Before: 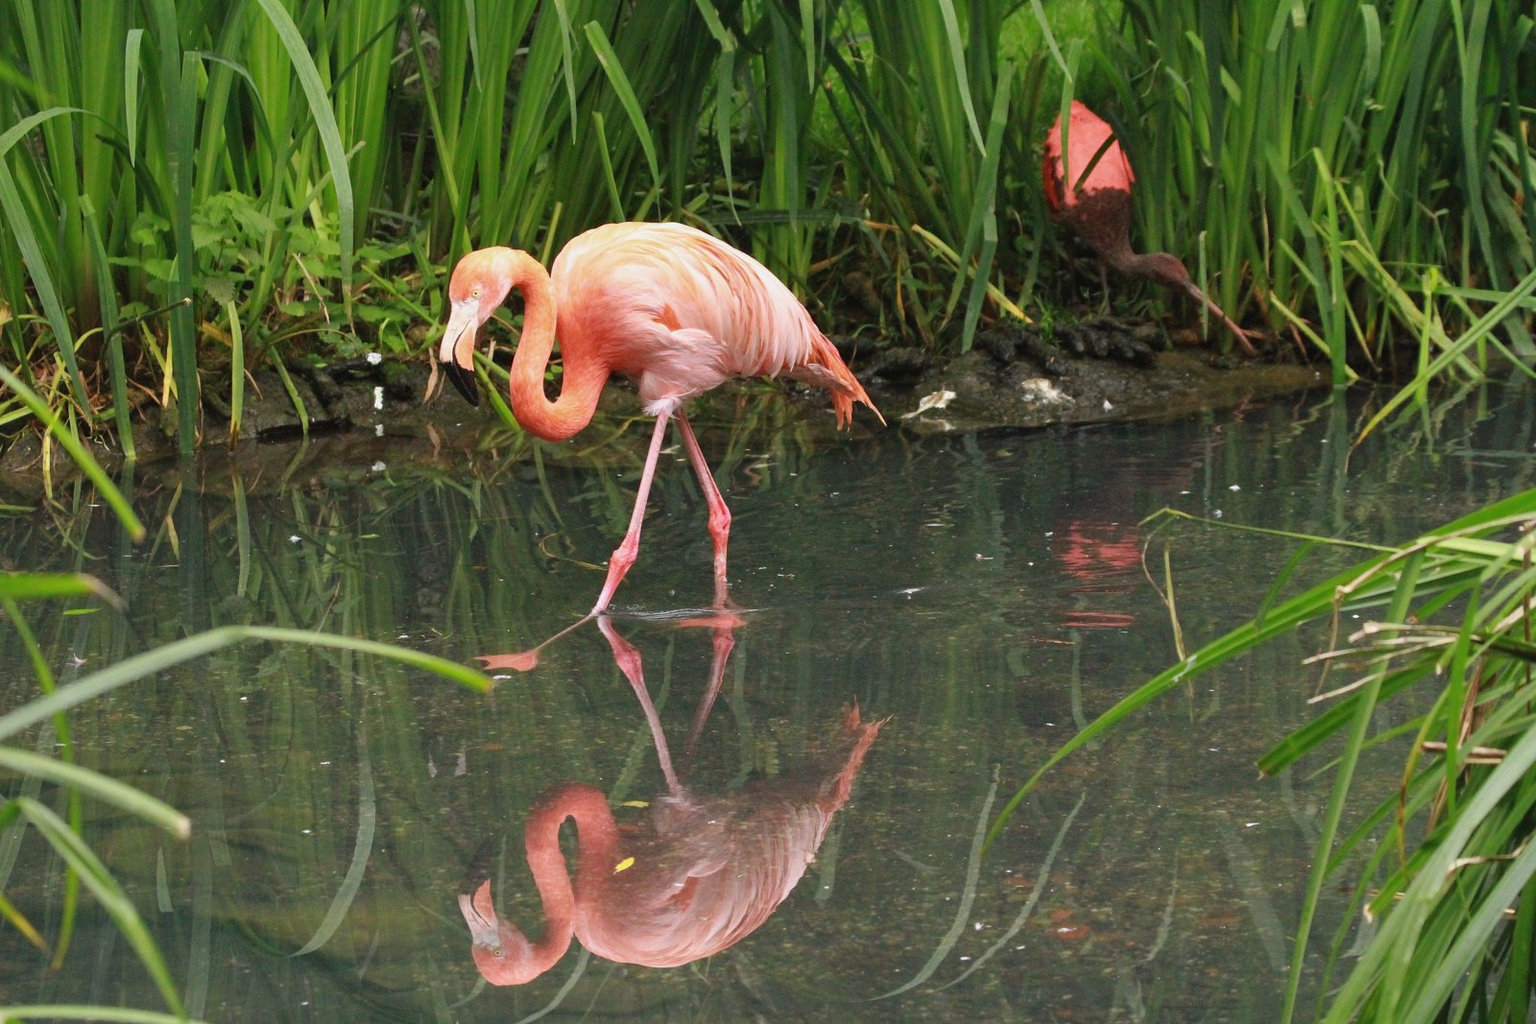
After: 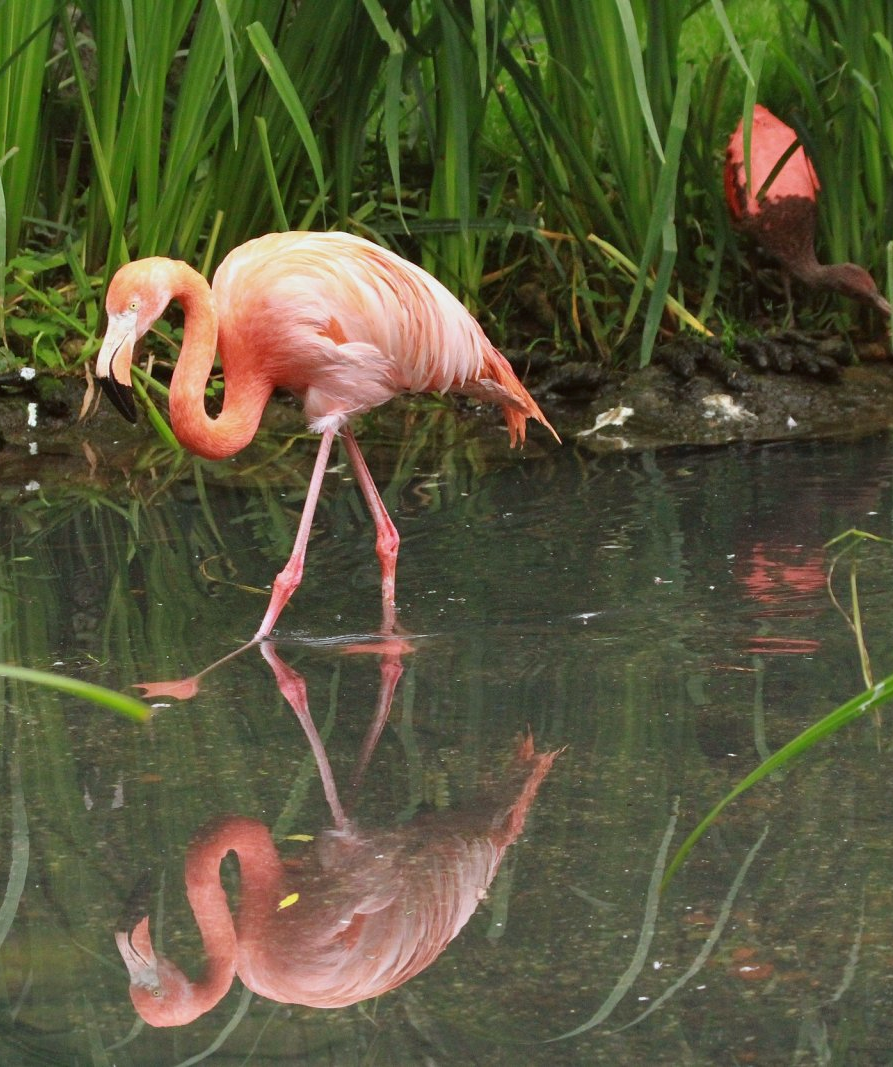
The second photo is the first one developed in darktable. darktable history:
crop and rotate: left 22.644%, right 21.508%
color correction: highlights a* -2.72, highlights b* -2.16, shadows a* 2.43, shadows b* 2.84
